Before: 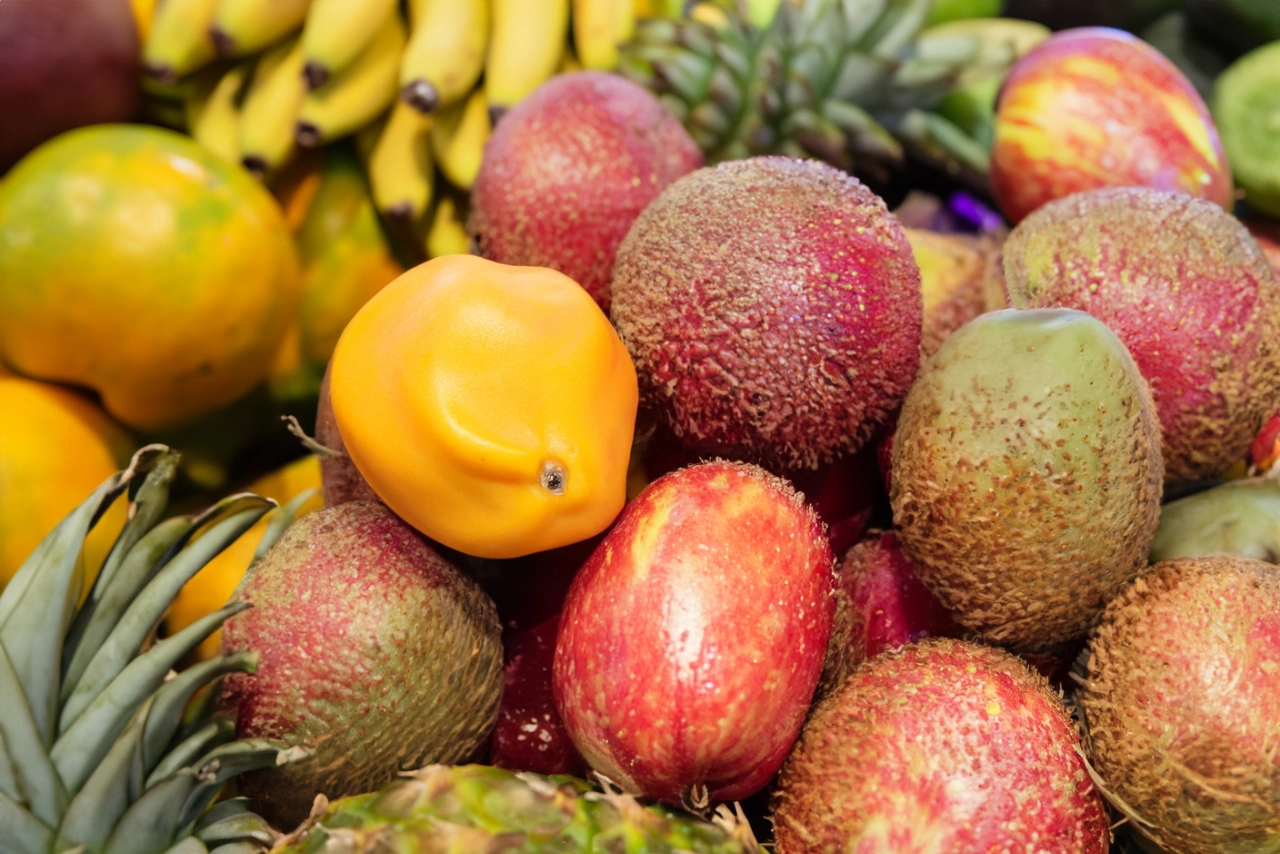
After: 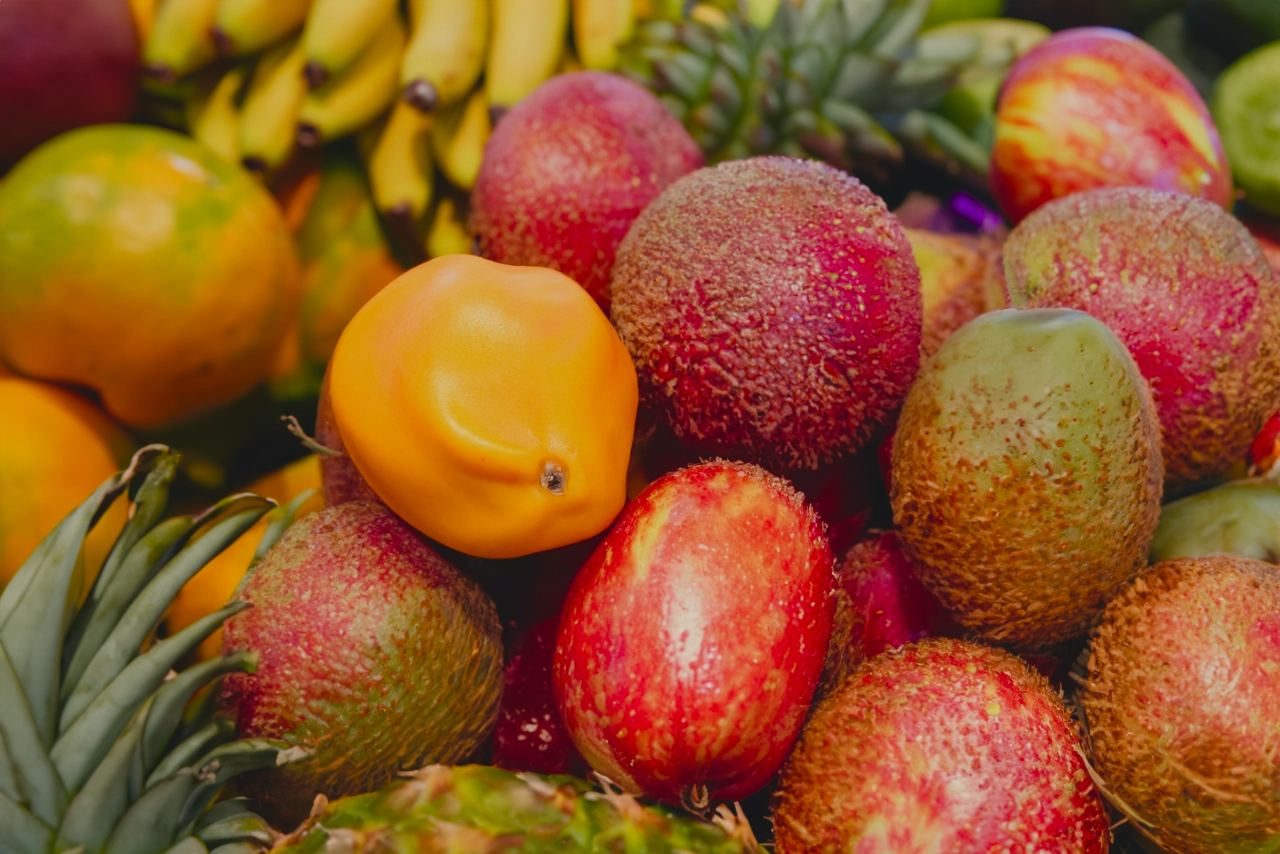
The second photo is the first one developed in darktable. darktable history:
tone curve: curves: ch0 [(0, 0.024) (0.119, 0.146) (0.474, 0.464) (0.718, 0.721) (0.817, 0.839) (1, 0.998)]; ch1 [(0, 0) (0.377, 0.416) (0.439, 0.451) (0.477, 0.477) (0.501, 0.497) (0.538, 0.544) (0.58, 0.602) (0.664, 0.676) (0.783, 0.804) (1, 1)]; ch2 [(0, 0) (0.38, 0.405) (0.463, 0.456) (0.498, 0.497) (0.524, 0.535) (0.578, 0.576) (0.648, 0.665) (1, 1)], color space Lab, independent channels, preserve colors none
exposure: black level correction 0, exposure -0.721 EV, compensate highlight preservation false
color balance rgb: shadows lift › chroma 2%, shadows lift › hue 250°, power › hue 326.4°, highlights gain › chroma 2%, highlights gain › hue 64.8°, global offset › luminance 0.5%, global offset › hue 58.8°, perceptual saturation grading › highlights -25%, perceptual saturation grading › shadows 30%, global vibrance 15%
